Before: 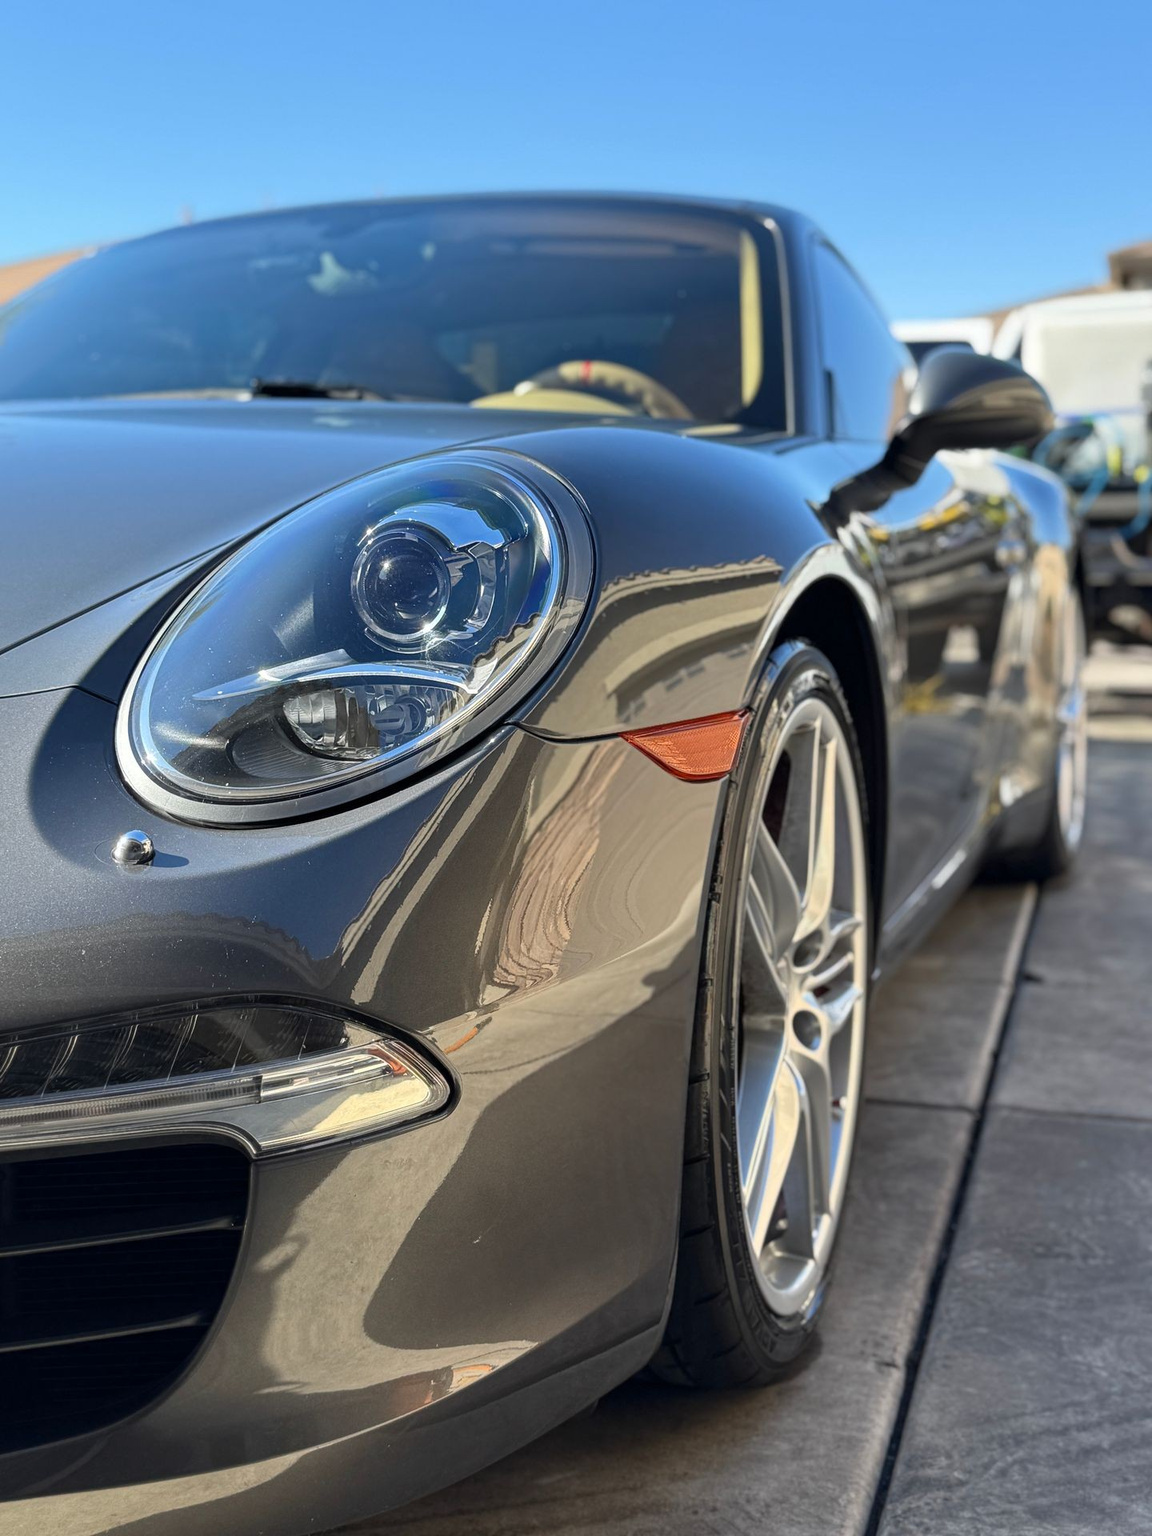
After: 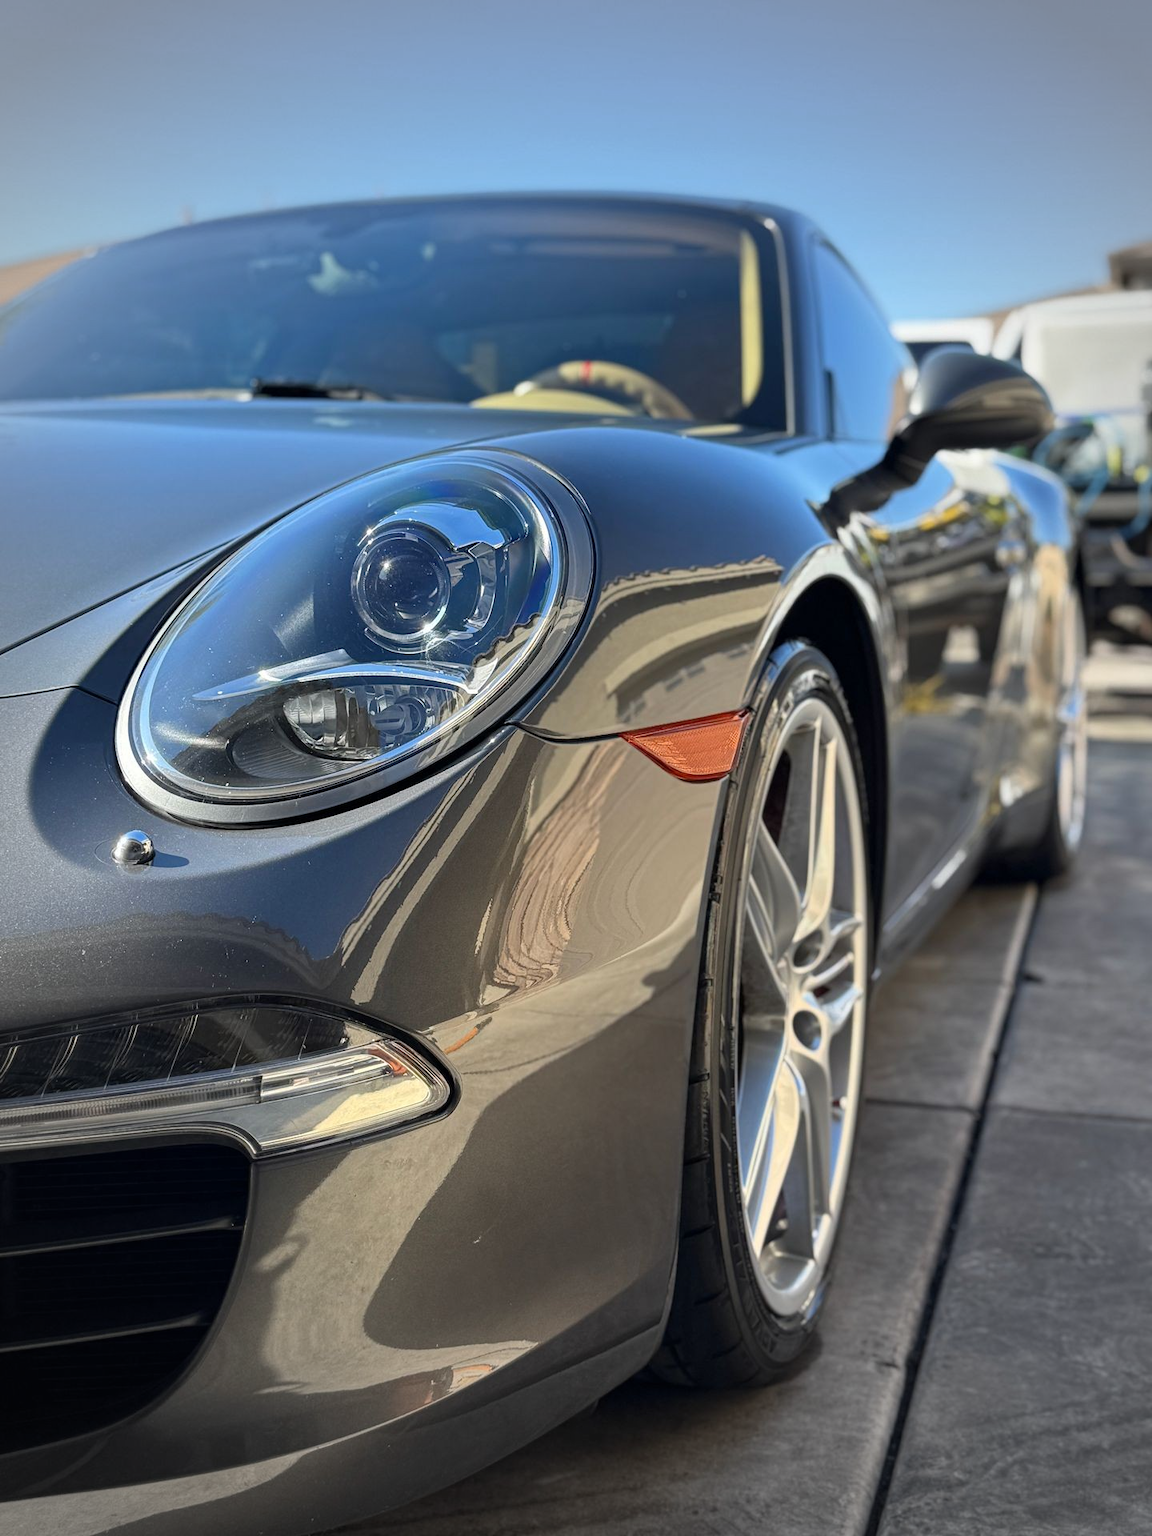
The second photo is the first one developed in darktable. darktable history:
vignetting: fall-off start 67.15%, brightness -0.442, saturation -0.691, width/height ratio 1.011, unbound false
white balance: emerald 1
